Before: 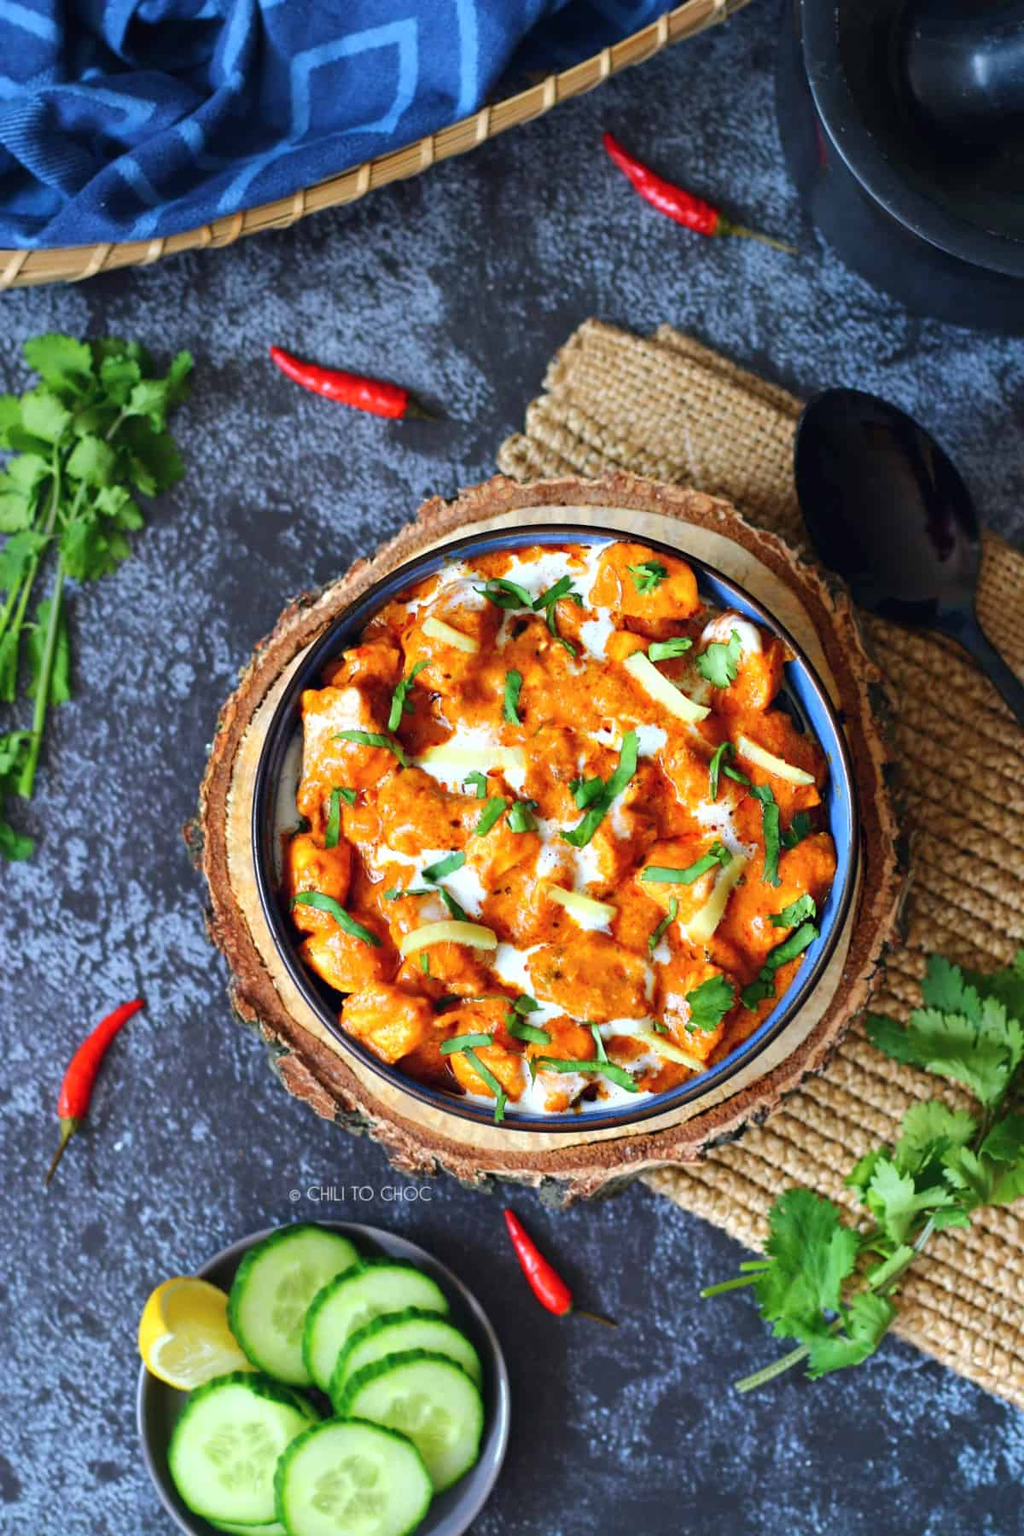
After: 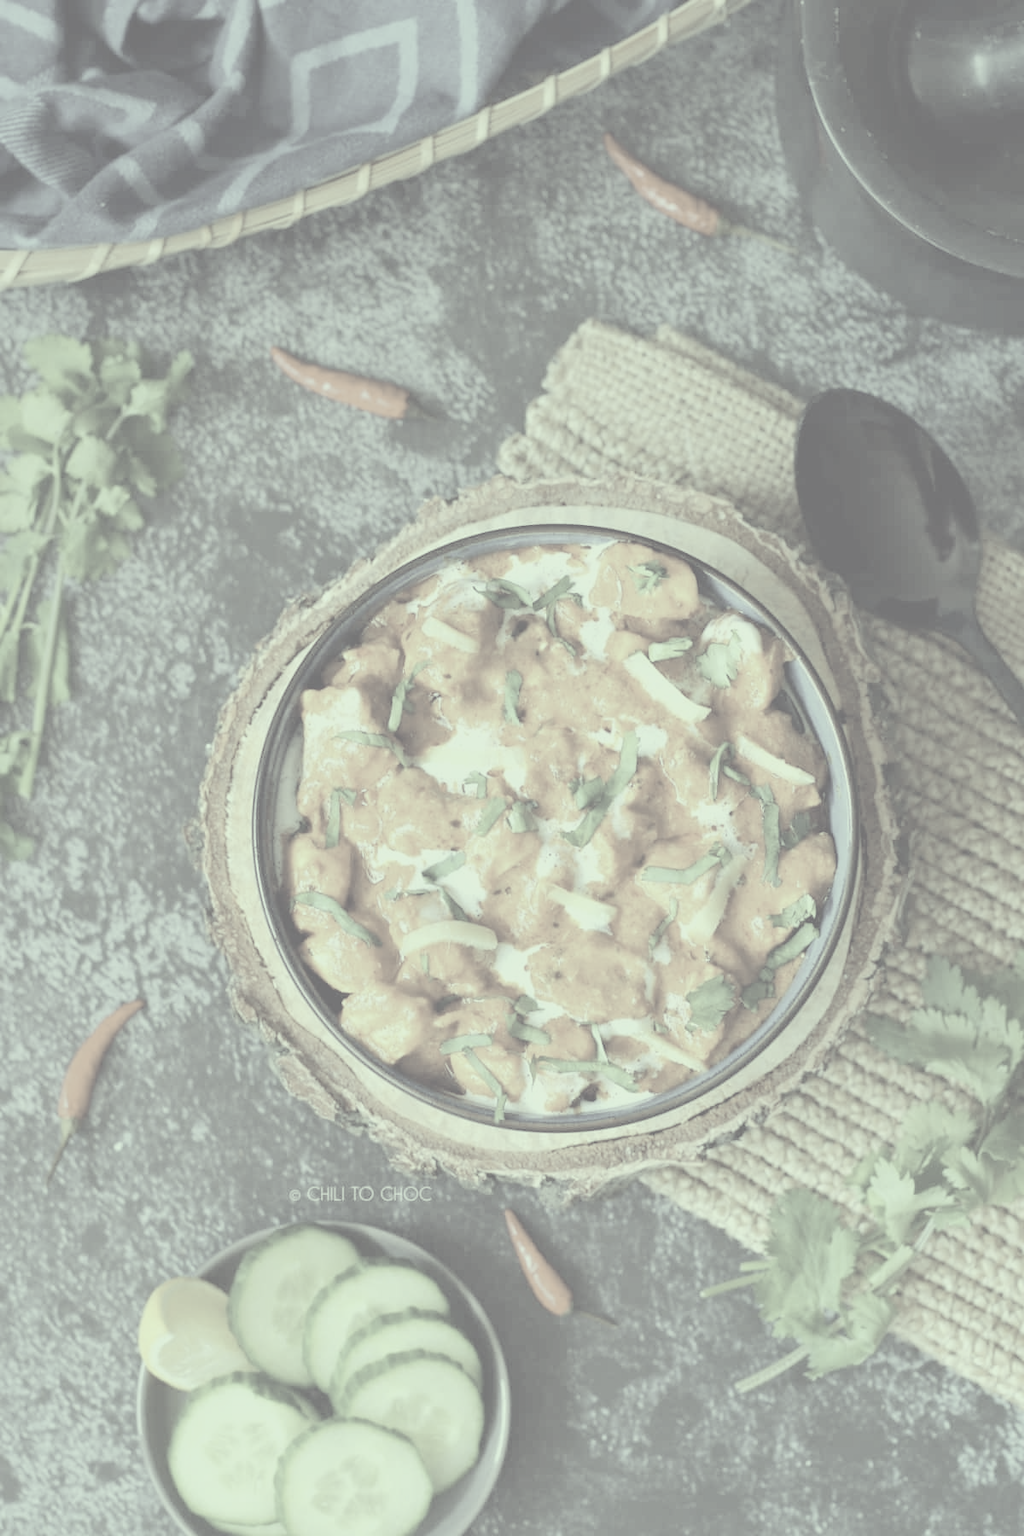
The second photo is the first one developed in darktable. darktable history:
color correction: highlights a* -20.17, highlights b* 20.27, shadows a* 20.03, shadows b* -20.46, saturation 0.43
contrast brightness saturation: contrast -0.32, brightness 0.75, saturation -0.78
